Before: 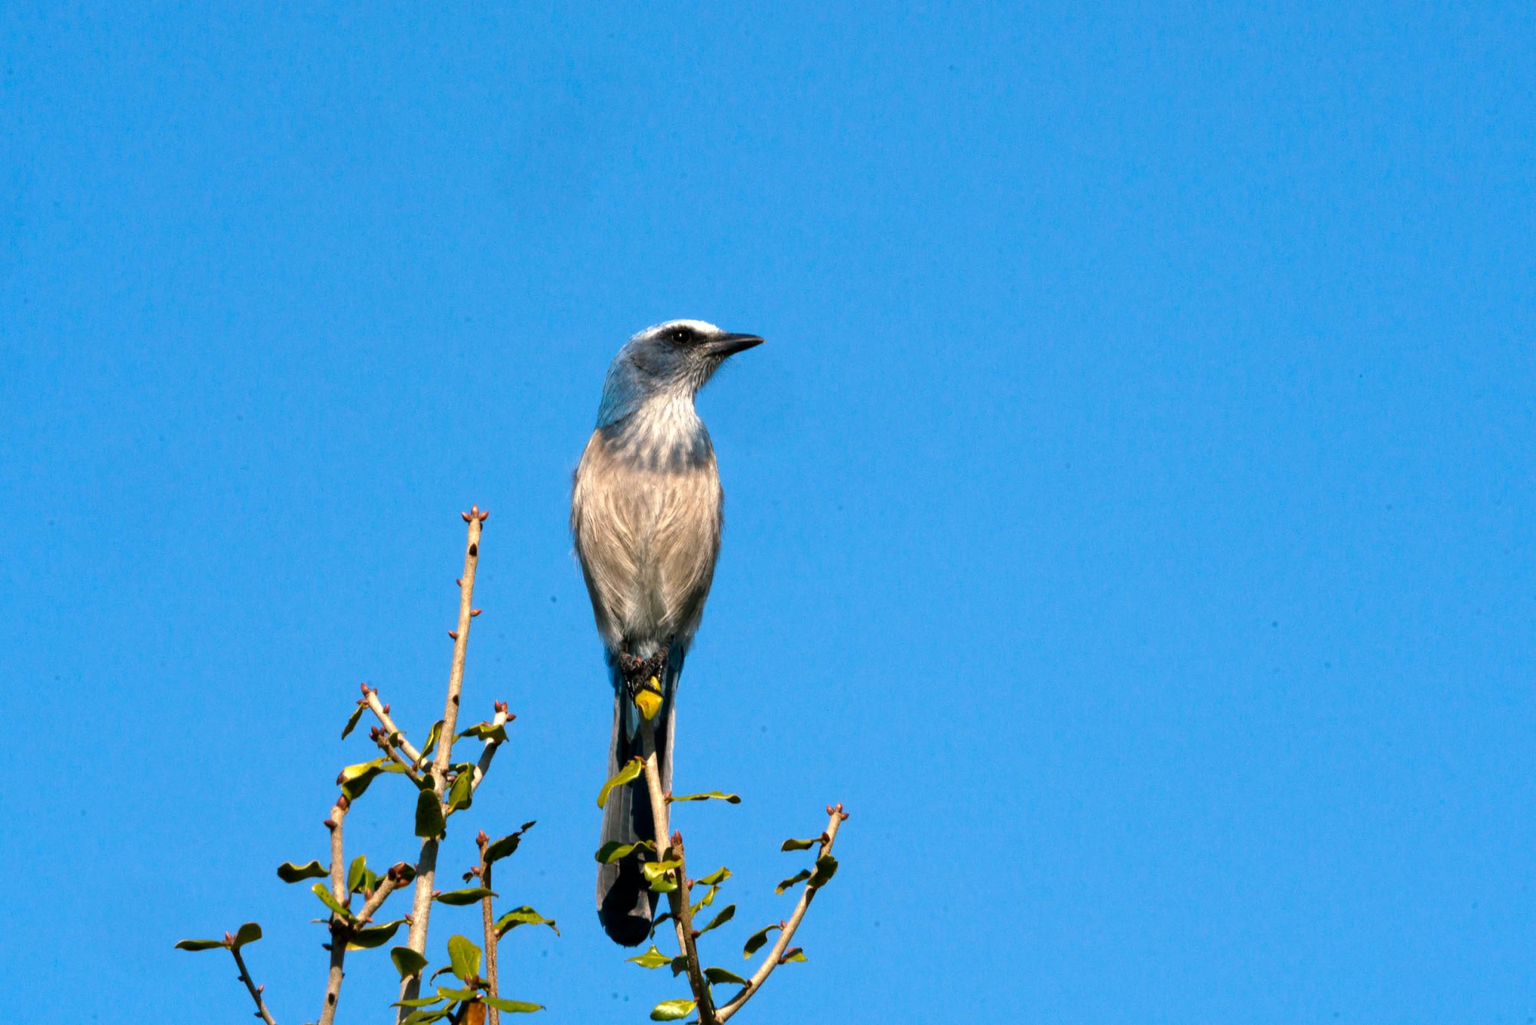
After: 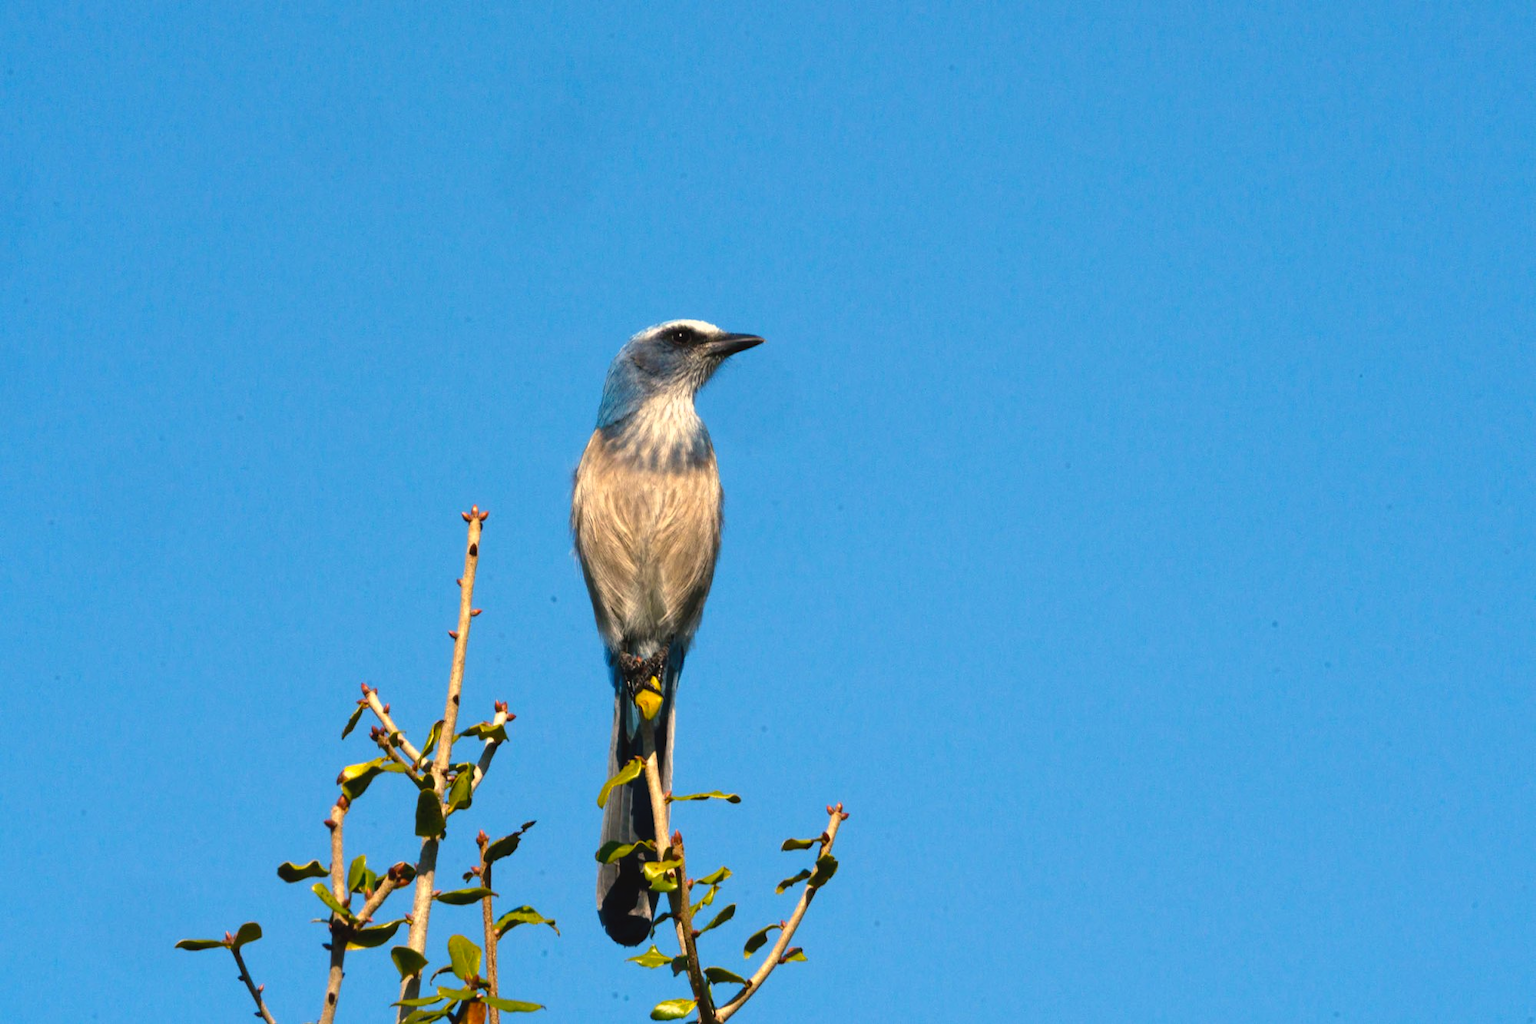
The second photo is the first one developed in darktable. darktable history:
color balance rgb: shadows lift › chroma 1.018%, shadows lift › hue 29.33°, power › luminance 1.567%, highlights gain › chroma 3.095%, highlights gain › hue 76.11°, global offset › luminance 0.479%, linear chroma grading › shadows -1.674%, linear chroma grading › highlights -14.42%, linear chroma grading › global chroma -9.818%, linear chroma grading › mid-tones -9.602%, perceptual saturation grading › global saturation 40.412%, global vibrance 14.509%
